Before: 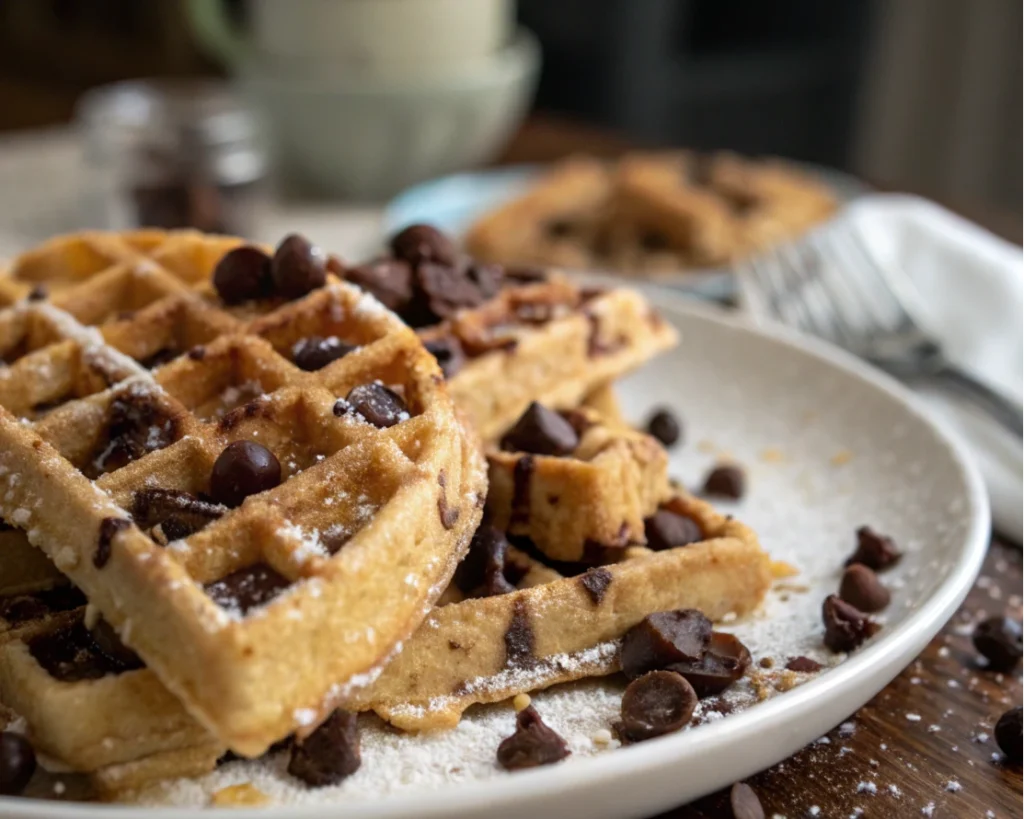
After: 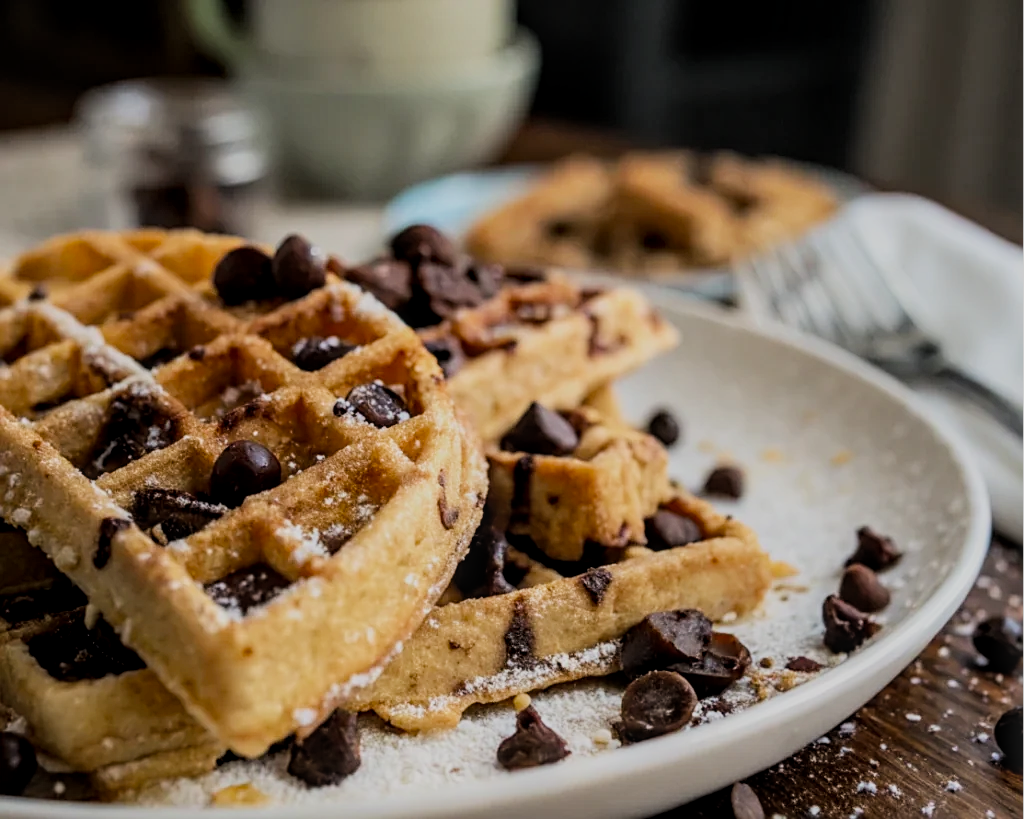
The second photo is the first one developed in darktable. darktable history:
filmic rgb: middle gray luminance 28.8%, black relative exposure -10.31 EV, white relative exposure 5.47 EV, threshold 3.05 EV, target black luminance 0%, hardness 3.94, latitude 2.14%, contrast 1.128, highlights saturation mix 5.81%, shadows ↔ highlights balance 15.03%, color science v5 (2021), contrast in shadows safe, contrast in highlights safe, enable highlight reconstruction true
local contrast: on, module defaults
sharpen: on, module defaults
